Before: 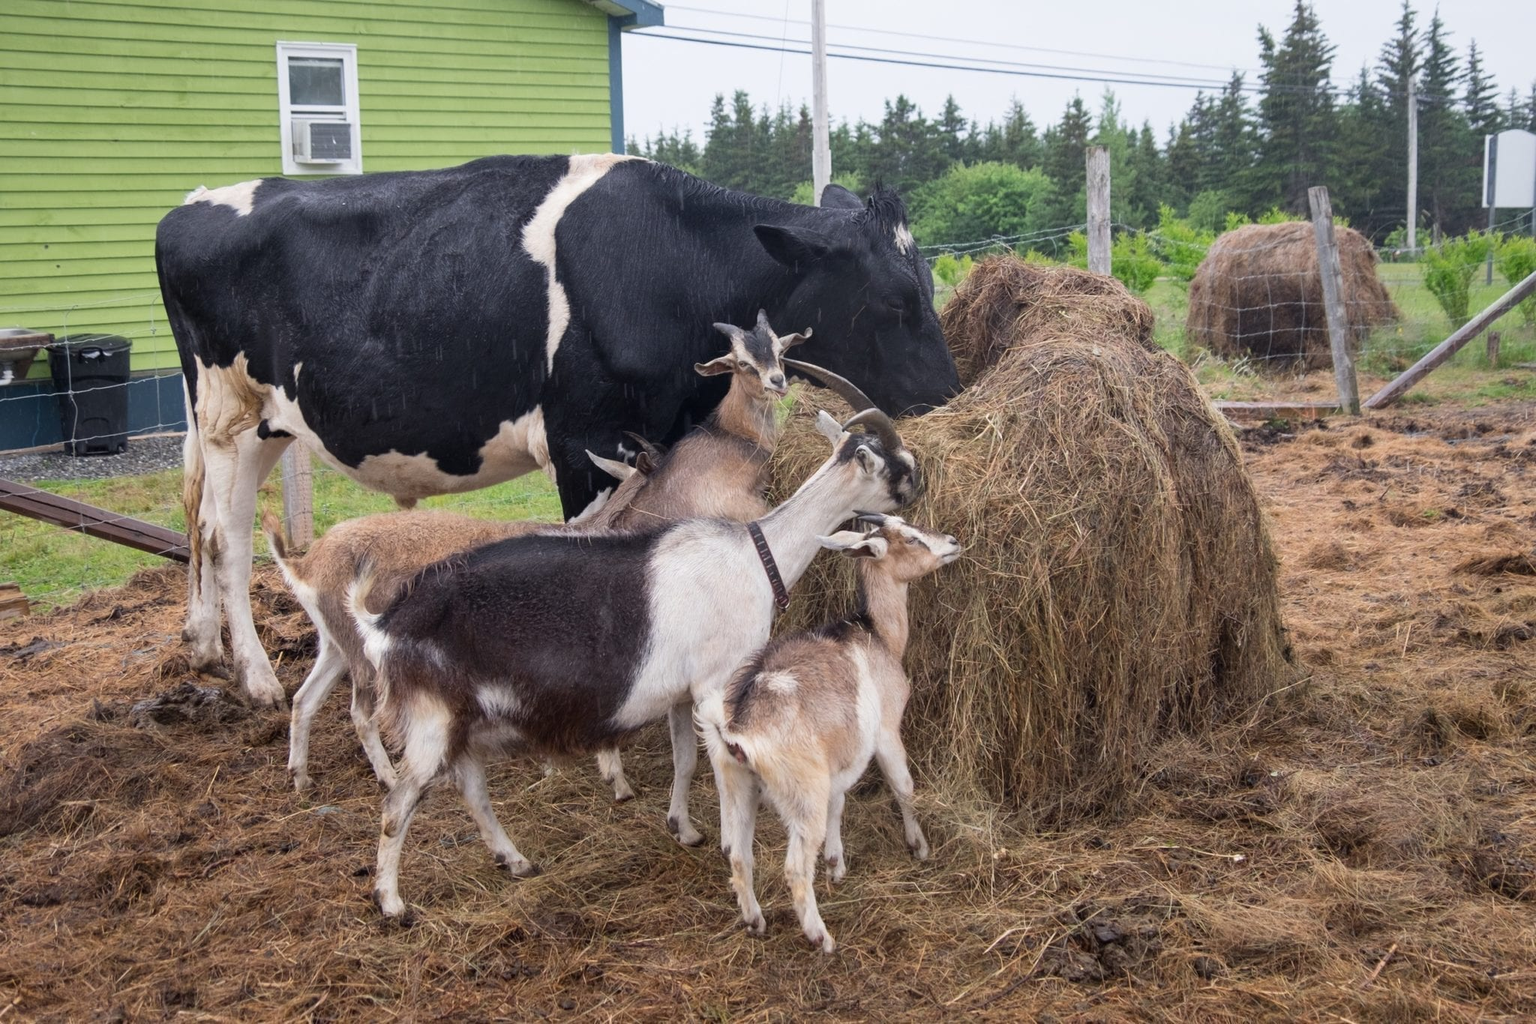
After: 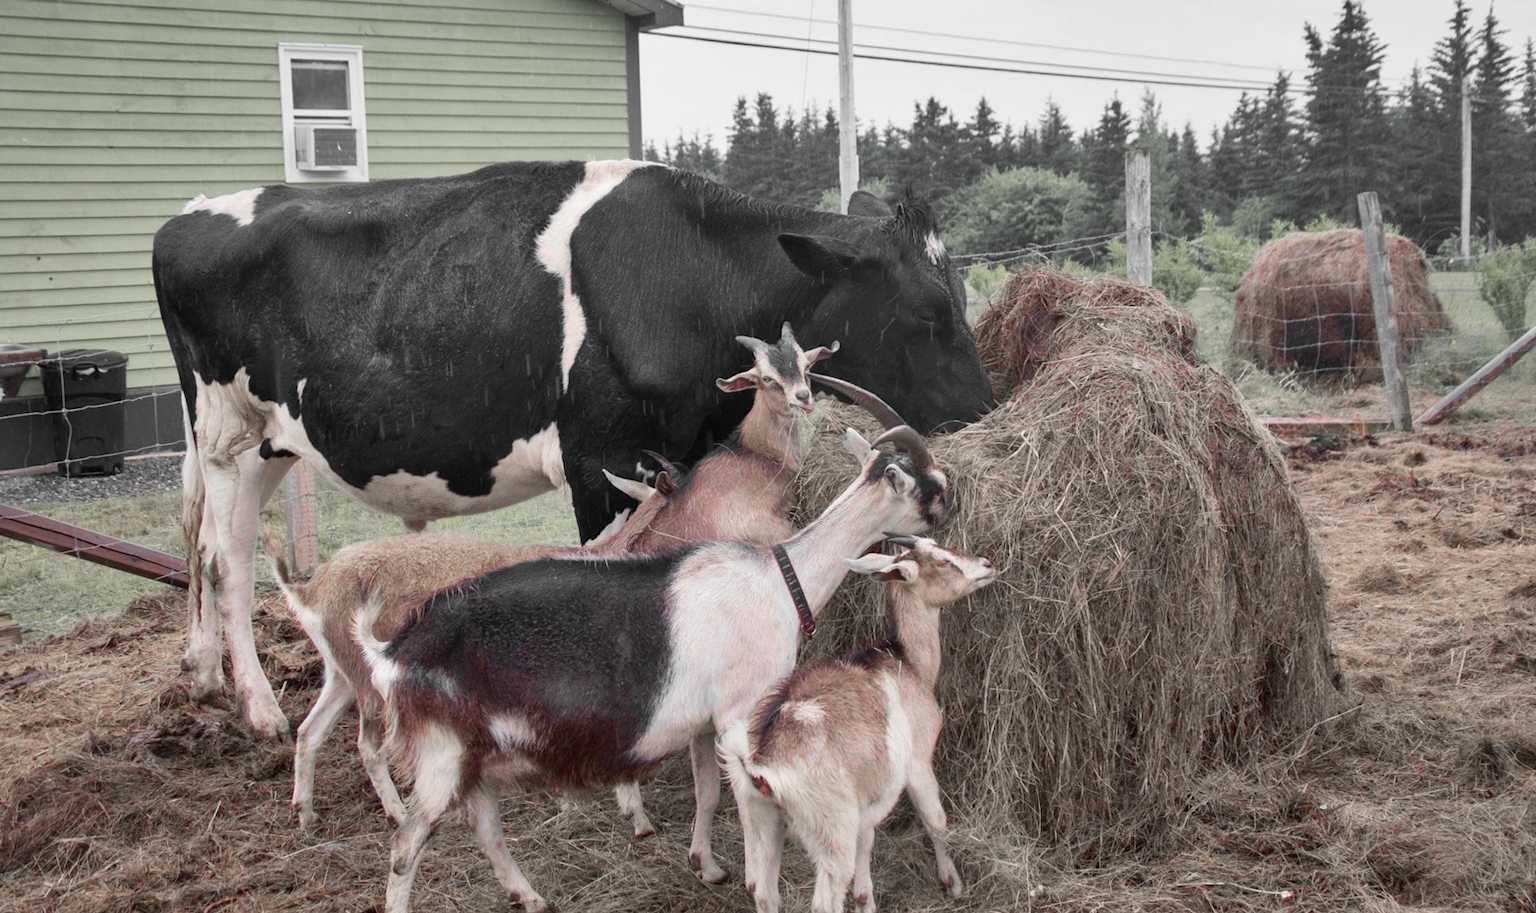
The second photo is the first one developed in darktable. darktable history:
shadows and highlights: shadows 61.04, soften with gaussian
crop and rotate: angle 0.138°, left 0.434%, right 3.551%, bottom 14.347%
color zones: curves: ch1 [(0, 0.831) (0.08, 0.771) (0.157, 0.268) (0.241, 0.207) (0.562, -0.005) (0.714, -0.013) (0.876, 0.01) (1, 0.831)]
